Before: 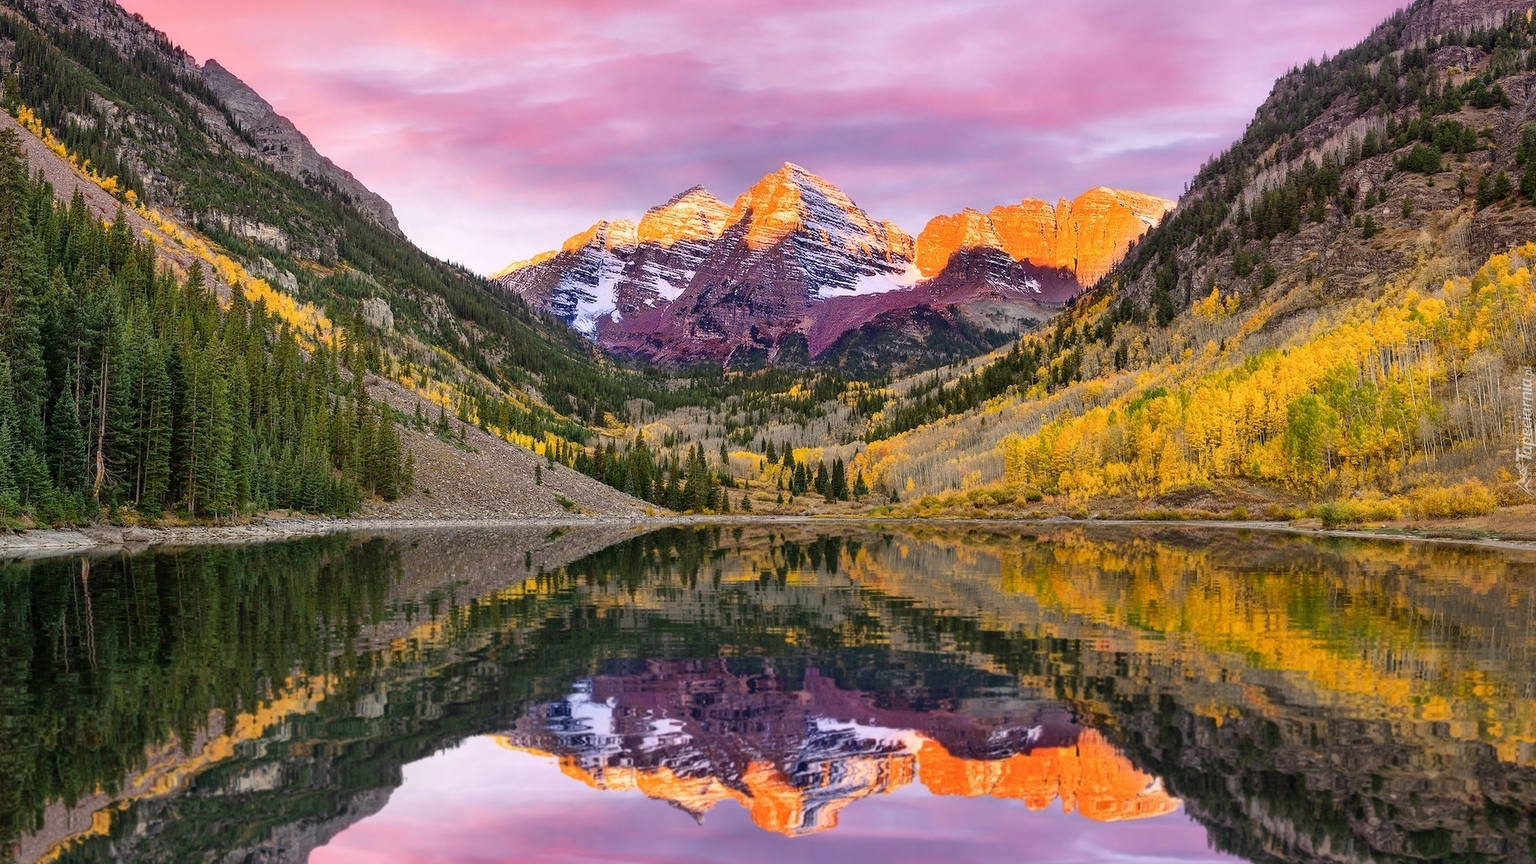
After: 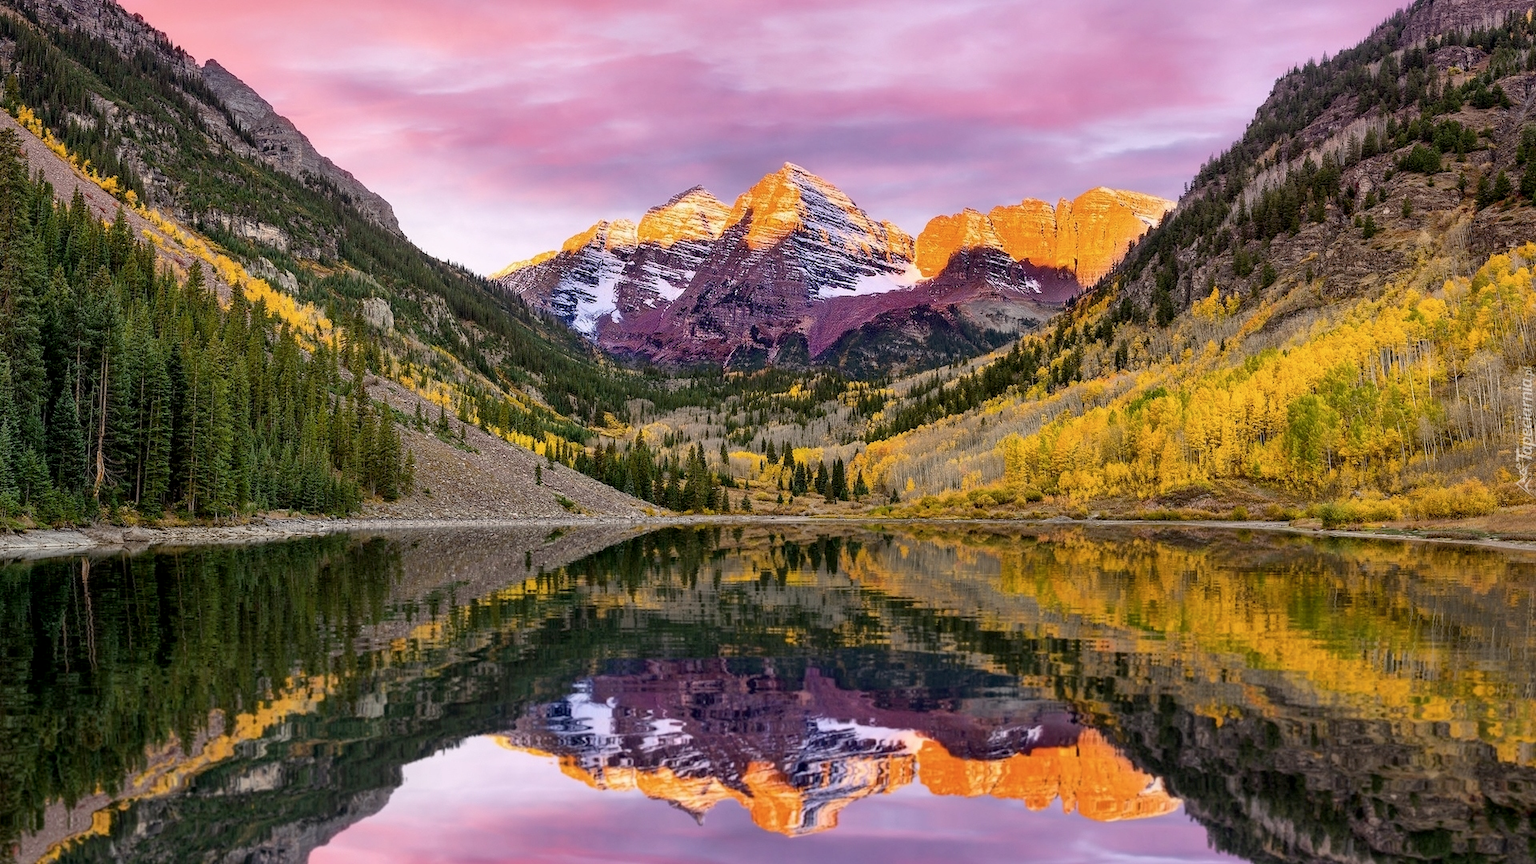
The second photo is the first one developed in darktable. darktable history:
color balance rgb: global offset › luminance -0.501%, perceptual saturation grading › global saturation 14.922%, global vibrance 20%
contrast brightness saturation: contrast 0.059, brightness -0.012, saturation -0.211
